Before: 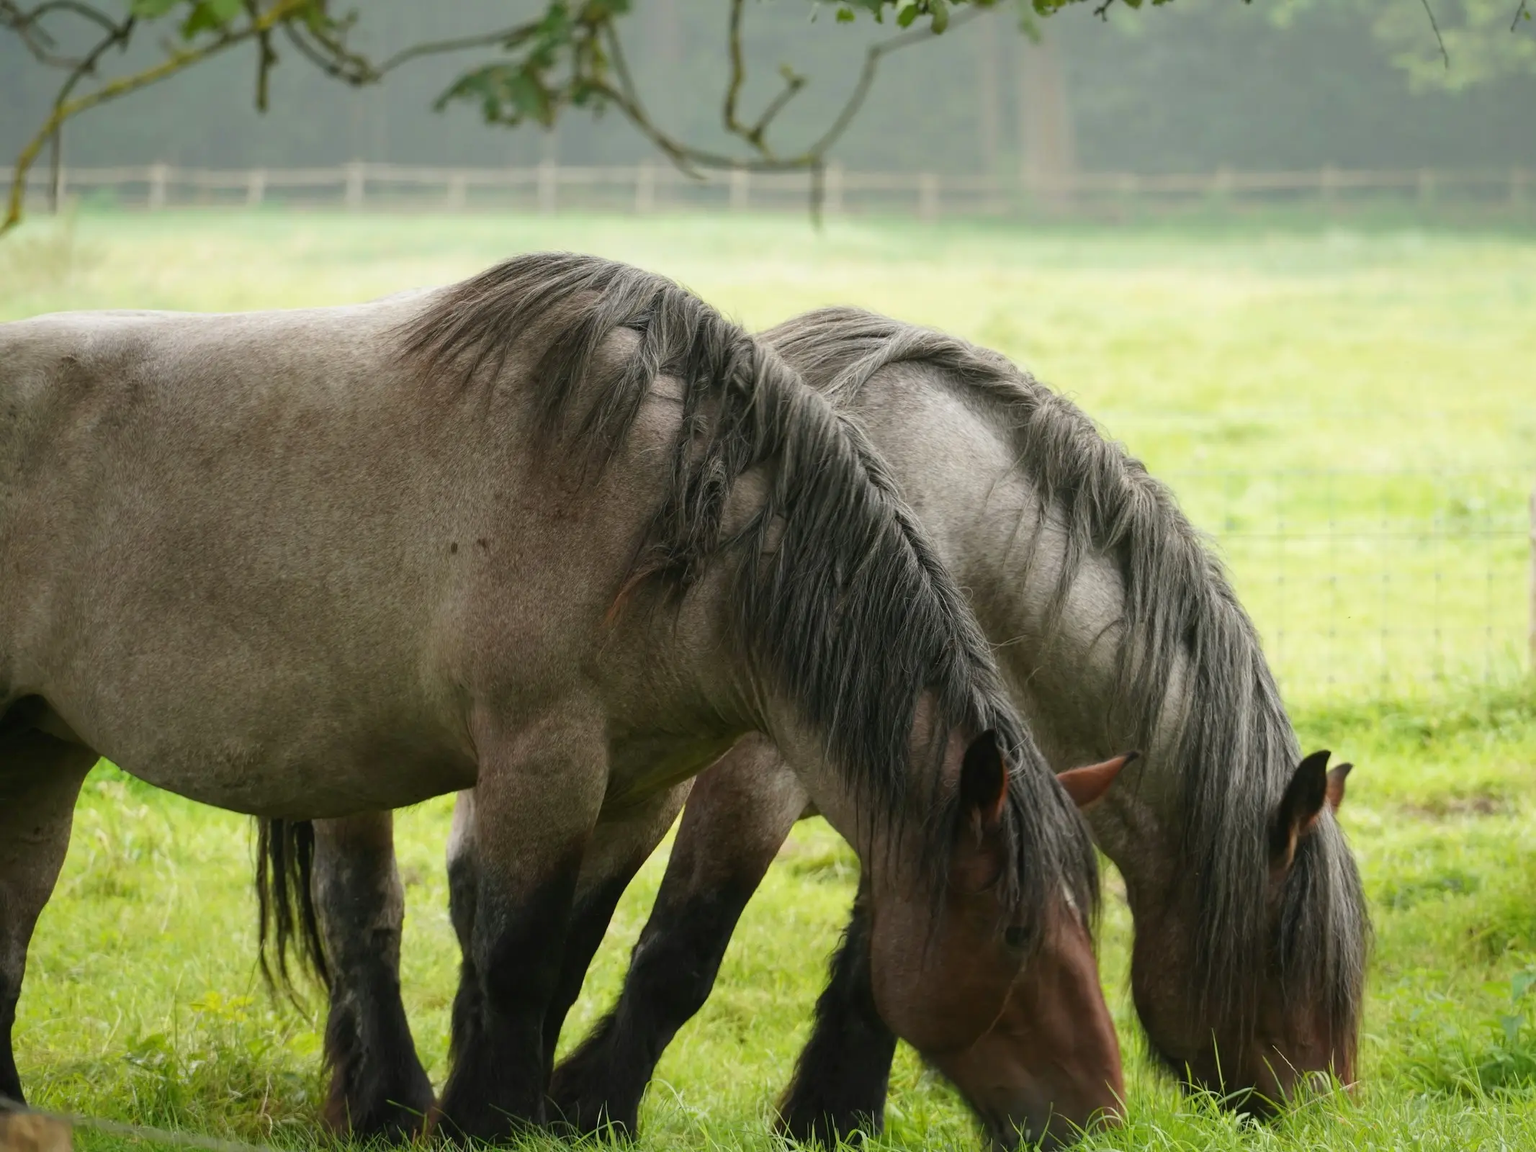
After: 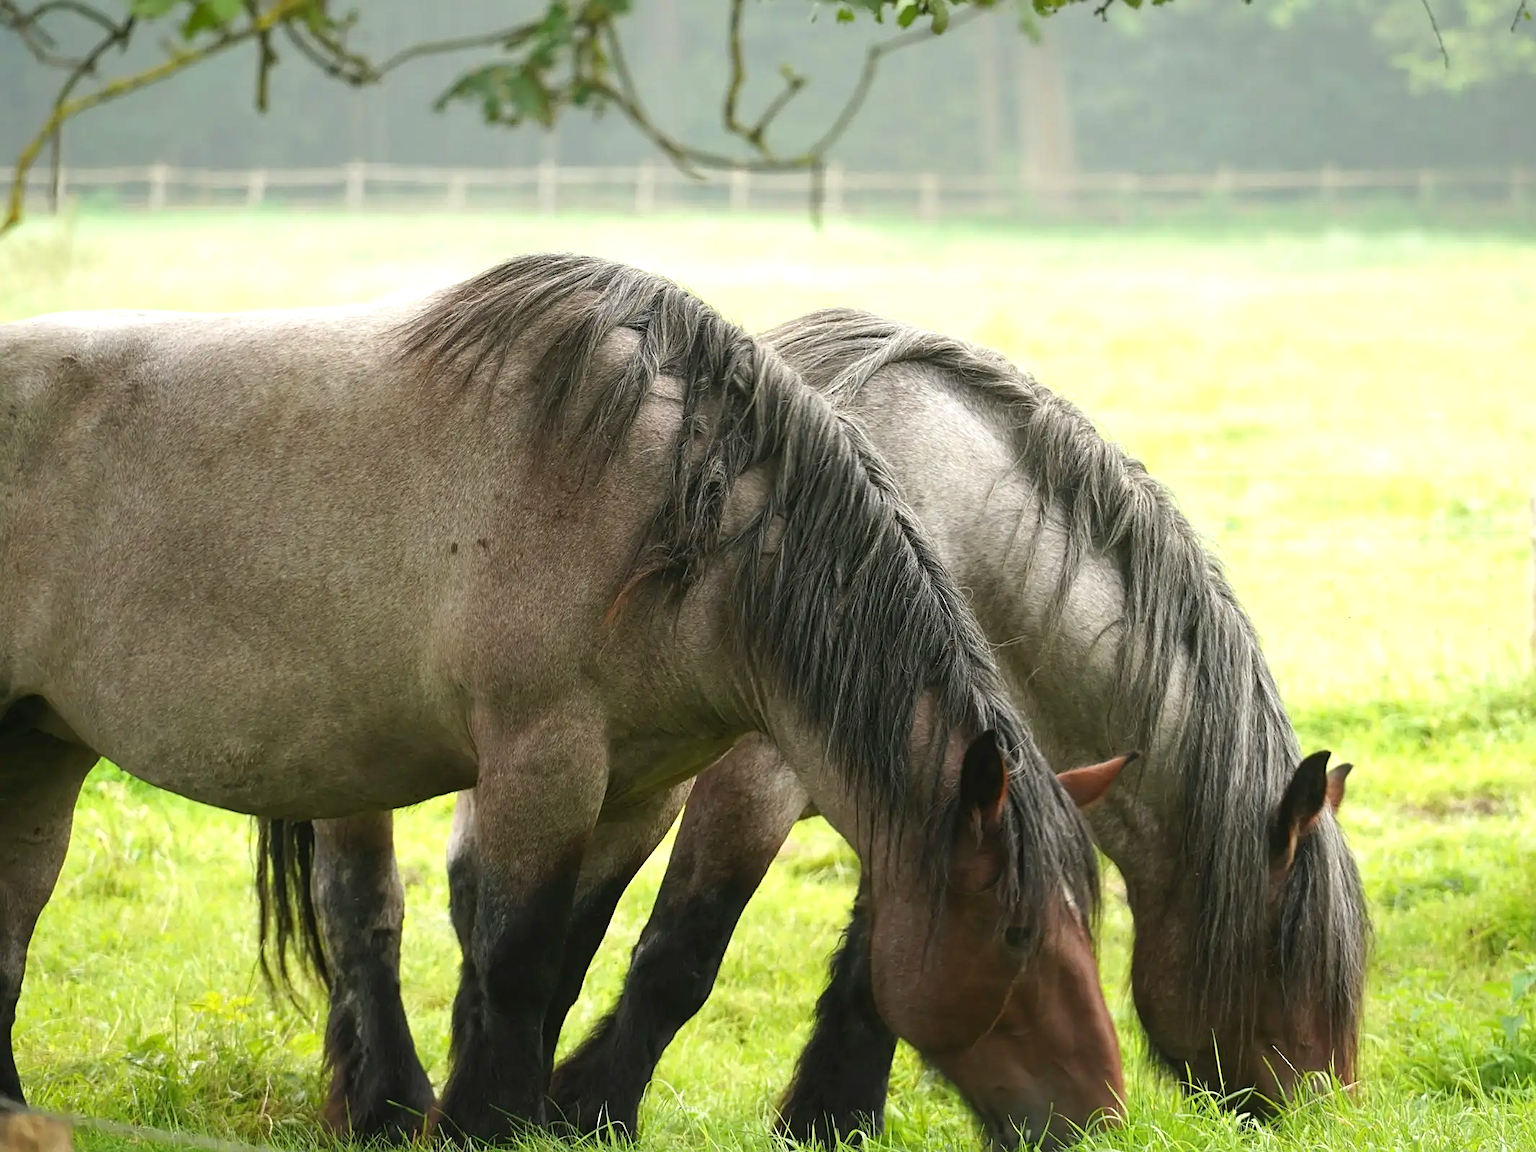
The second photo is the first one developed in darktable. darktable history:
exposure: exposure 0.607 EV, compensate exposure bias true, compensate highlight preservation false
sharpen: on, module defaults
